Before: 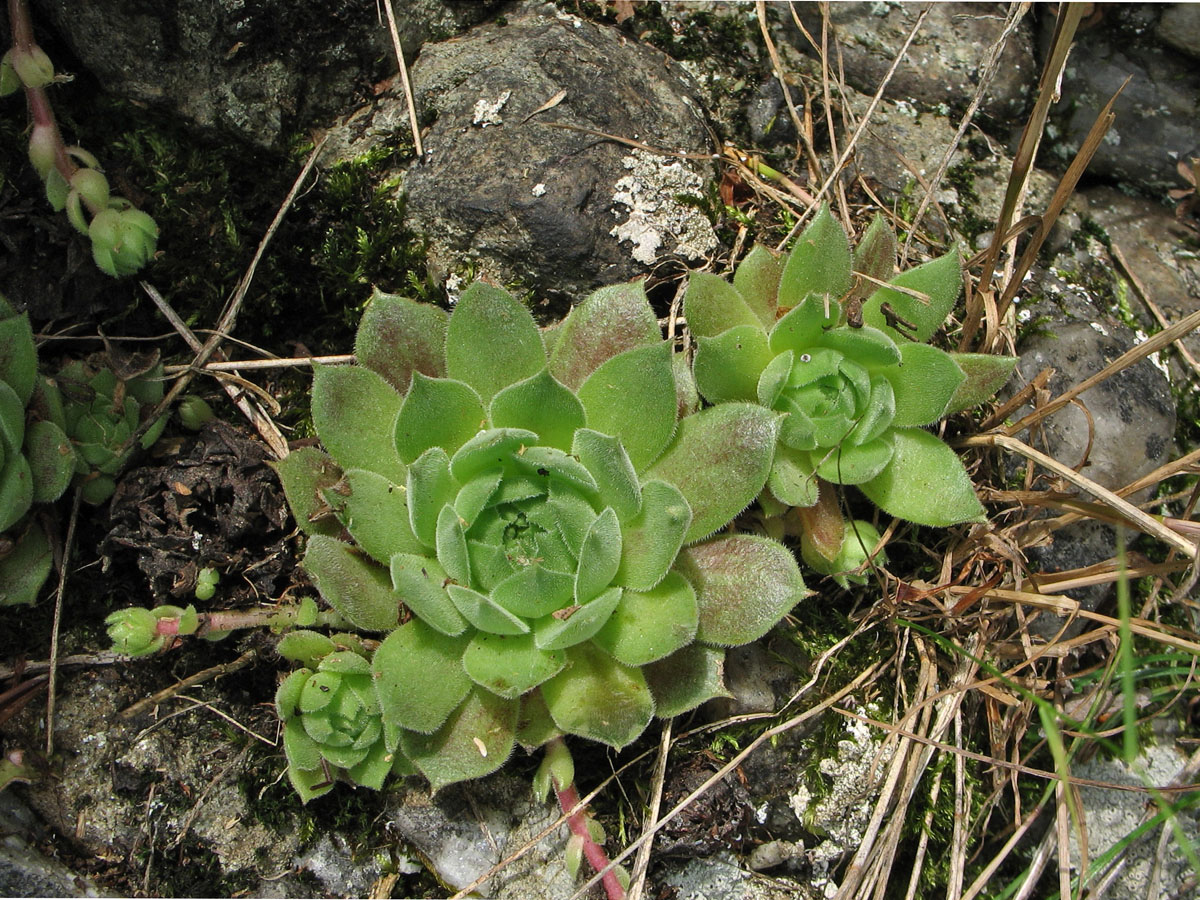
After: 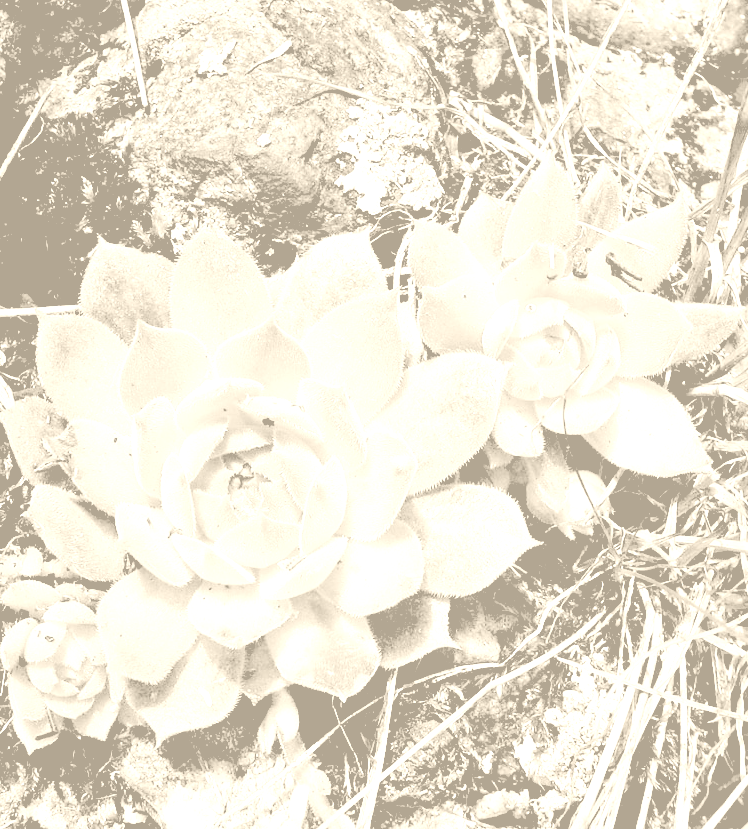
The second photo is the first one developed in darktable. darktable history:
colorize: hue 36°, saturation 71%, lightness 80.79%
rgb levels: levels [[0.029, 0.461, 0.922], [0, 0.5, 1], [0, 0.5, 1]]
base curve: curves: ch0 [(0, 0) (0.158, 0.273) (0.879, 0.895) (1, 1)], preserve colors none
crop and rotate: left 22.918%, top 5.629%, right 14.711%, bottom 2.247%
